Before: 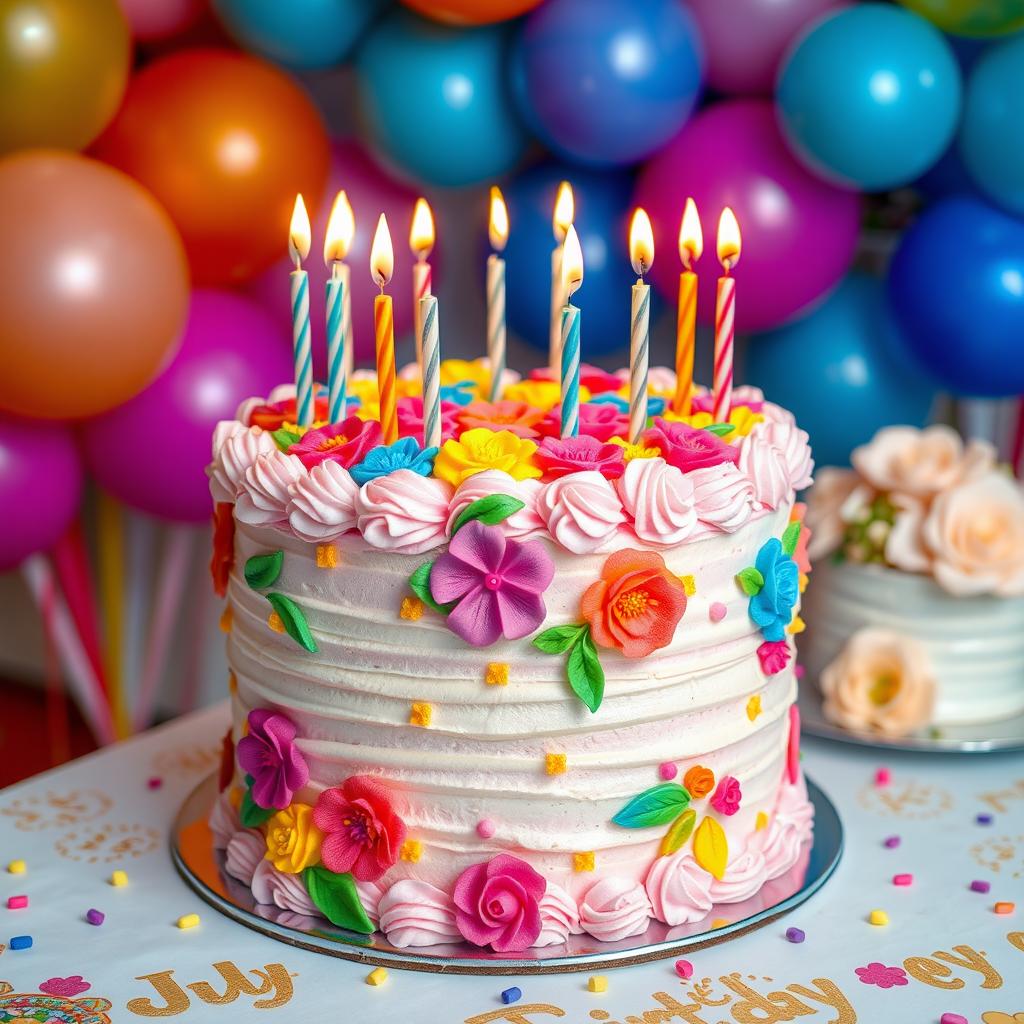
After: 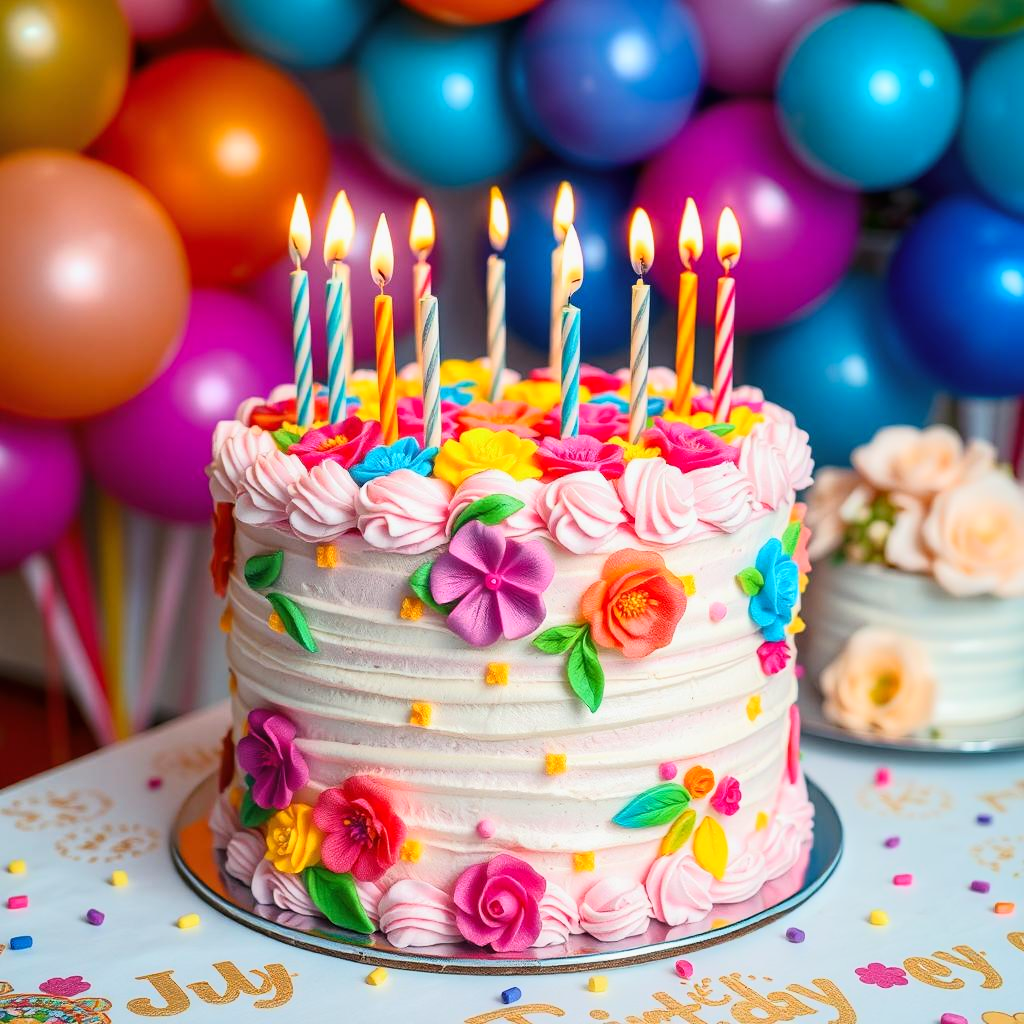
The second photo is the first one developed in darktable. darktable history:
tone curve: curves: ch0 [(0, 0.006) (0.037, 0.022) (0.123, 0.105) (0.19, 0.173) (0.277, 0.279) (0.474, 0.517) (0.597, 0.662) (0.687, 0.774) (0.855, 0.891) (1, 0.982)]; ch1 [(0, 0) (0.243, 0.245) (0.422, 0.415) (0.493, 0.495) (0.508, 0.503) (0.544, 0.552) (0.557, 0.582) (0.626, 0.672) (0.694, 0.732) (1, 1)]; ch2 [(0, 0) (0.249, 0.216) (0.356, 0.329) (0.424, 0.442) (0.476, 0.483) (0.498, 0.5) (0.517, 0.519) (0.532, 0.539) (0.562, 0.596) (0.614, 0.662) (0.706, 0.757) (0.808, 0.809) (0.991, 0.968)], color space Lab, linked channels, preserve colors none
